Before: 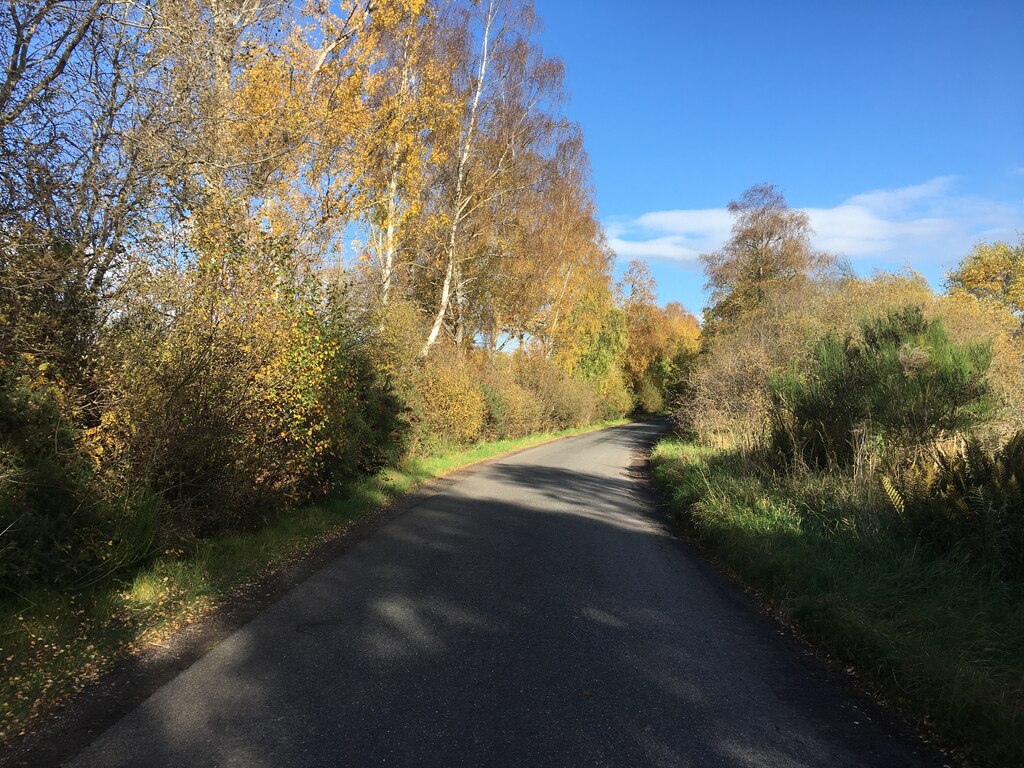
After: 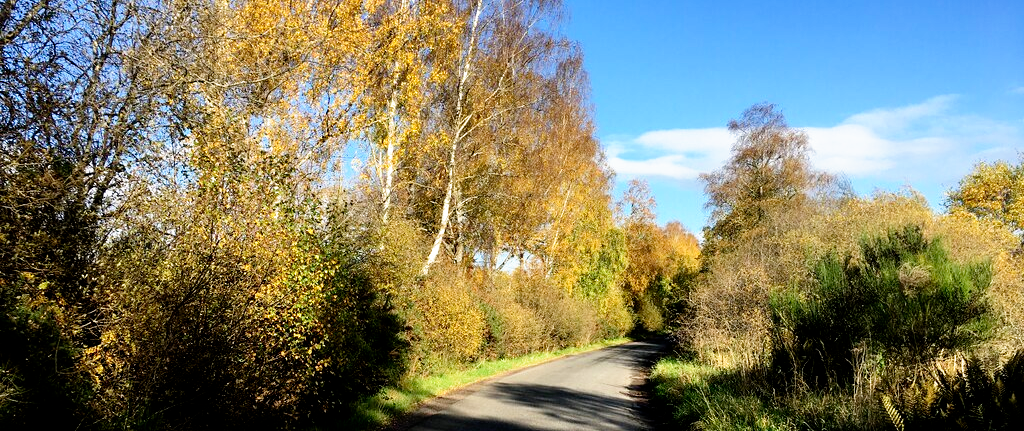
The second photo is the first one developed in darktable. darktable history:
contrast brightness saturation: saturation -0.04
crop and rotate: top 10.605%, bottom 33.274%
filmic rgb: black relative exposure -5.5 EV, white relative exposure 2.5 EV, threshold 3 EV, target black luminance 0%, hardness 4.51, latitude 67.35%, contrast 1.453, shadows ↔ highlights balance -3.52%, preserve chrominance no, color science v4 (2020), contrast in shadows soft, enable highlight reconstruction true
